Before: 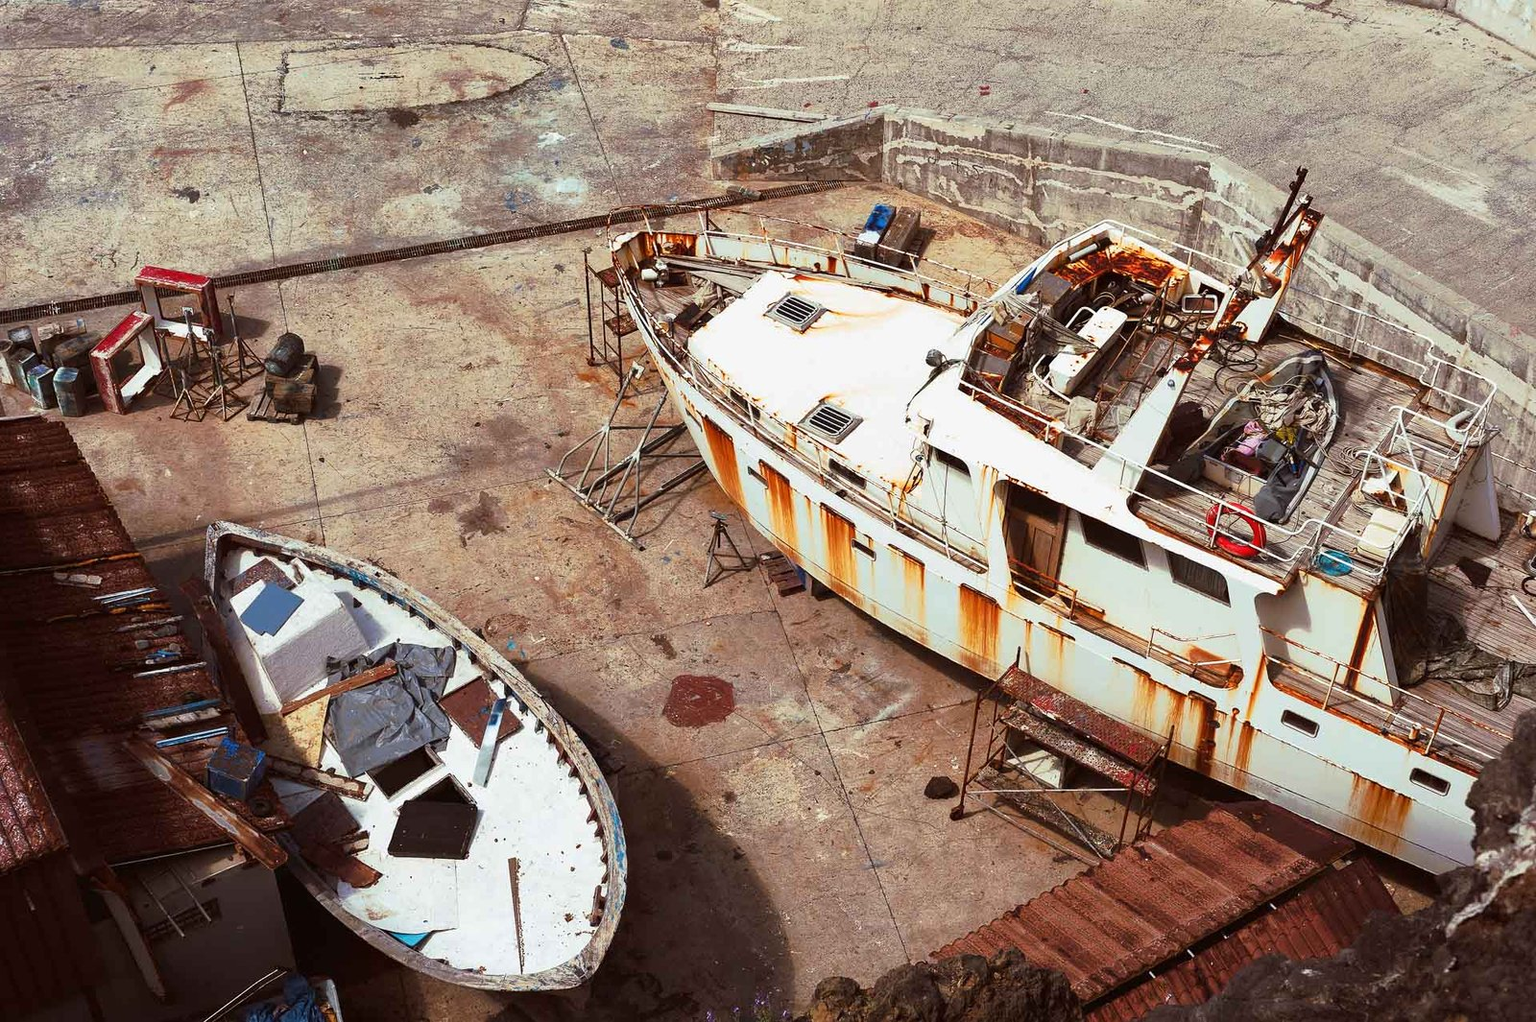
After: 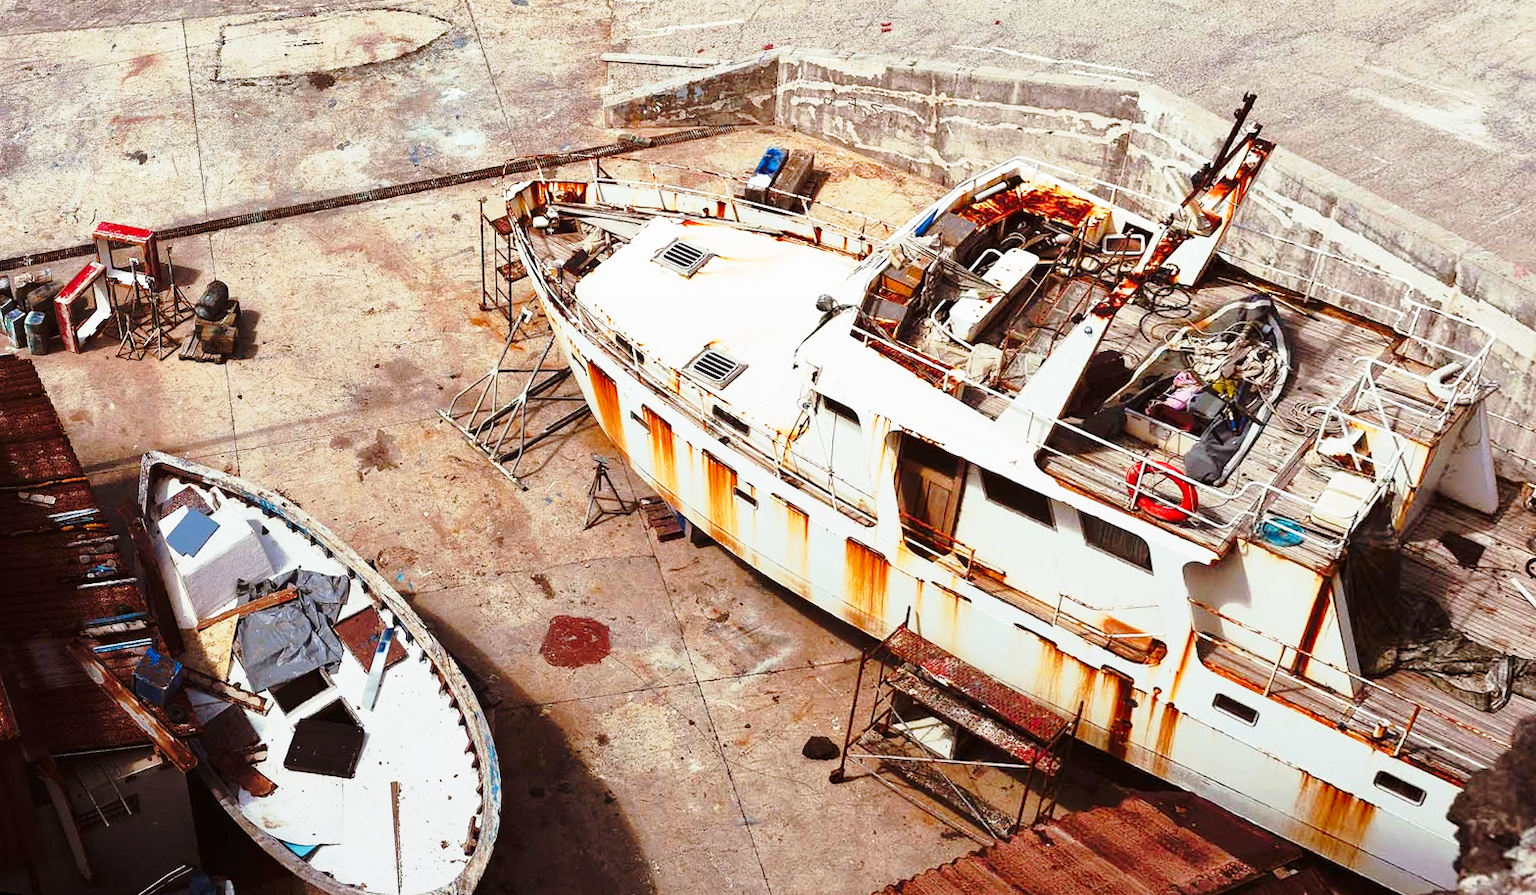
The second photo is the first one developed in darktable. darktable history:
base curve: curves: ch0 [(0, 0) (0.028, 0.03) (0.121, 0.232) (0.46, 0.748) (0.859, 0.968) (1, 1)], preserve colors none
rotate and perspective: rotation 1.69°, lens shift (vertical) -0.023, lens shift (horizontal) -0.291, crop left 0.025, crop right 0.988, crop top 0.092, crop bottom 0.842
graduated density: rotation -180°, offset 27.42
